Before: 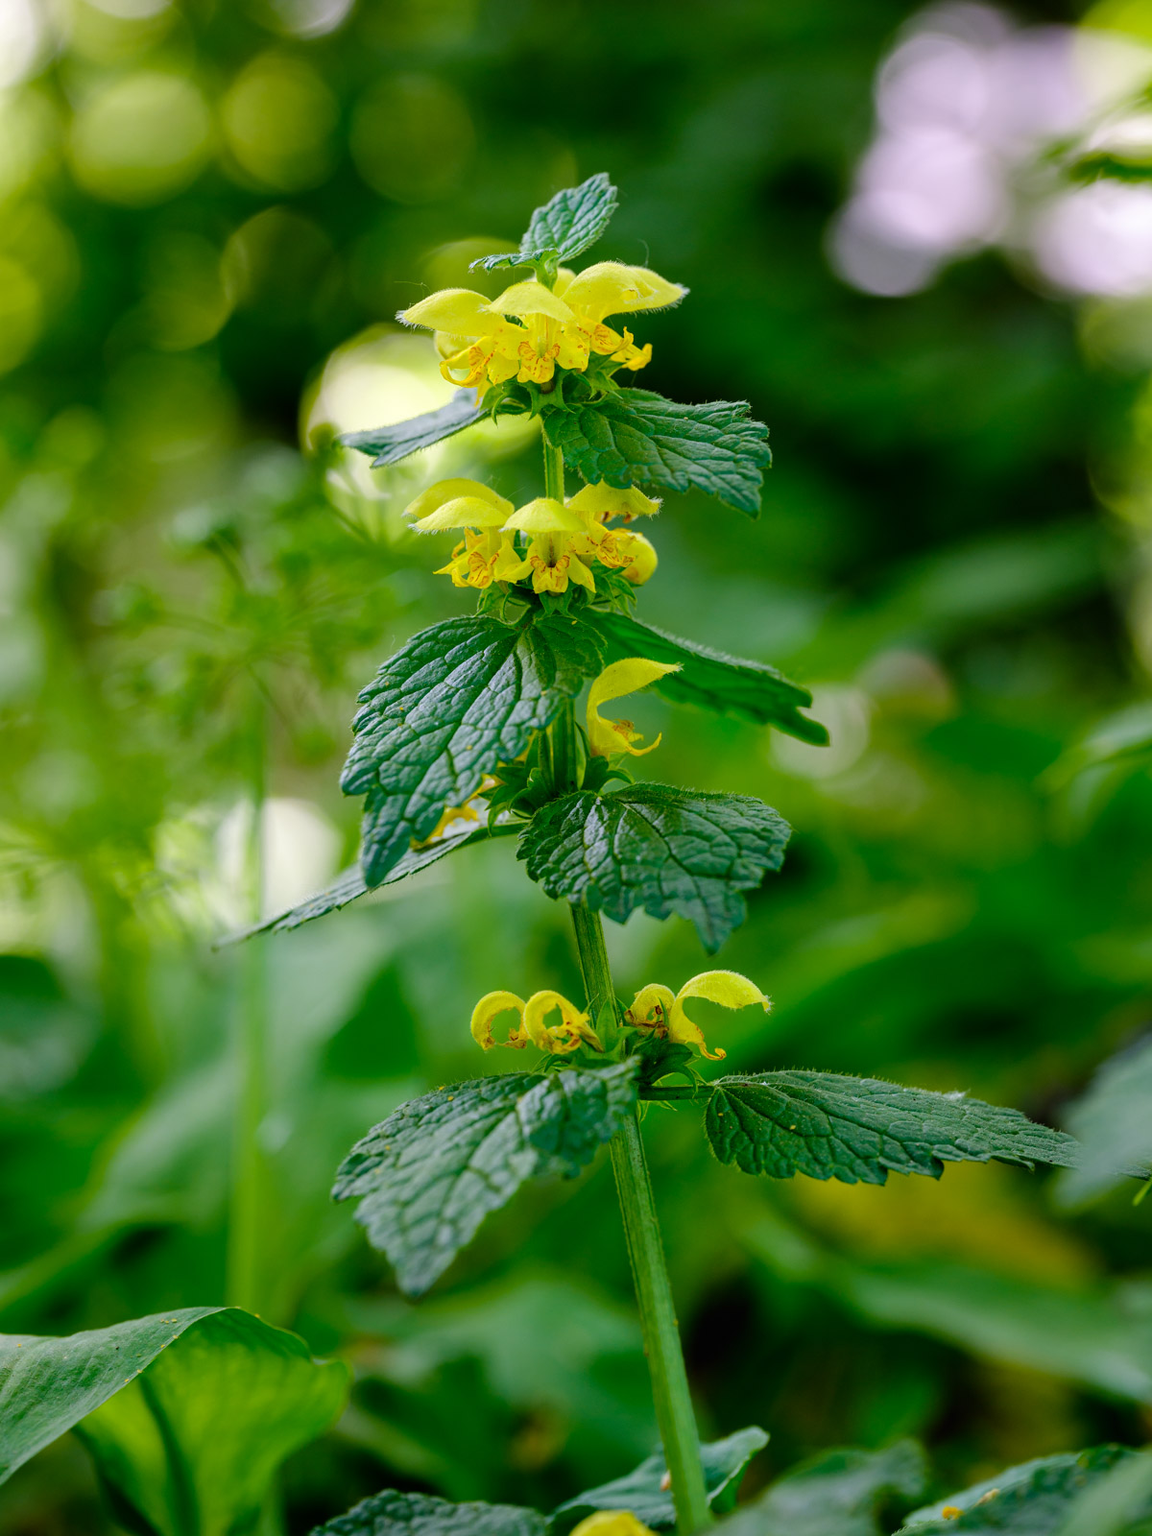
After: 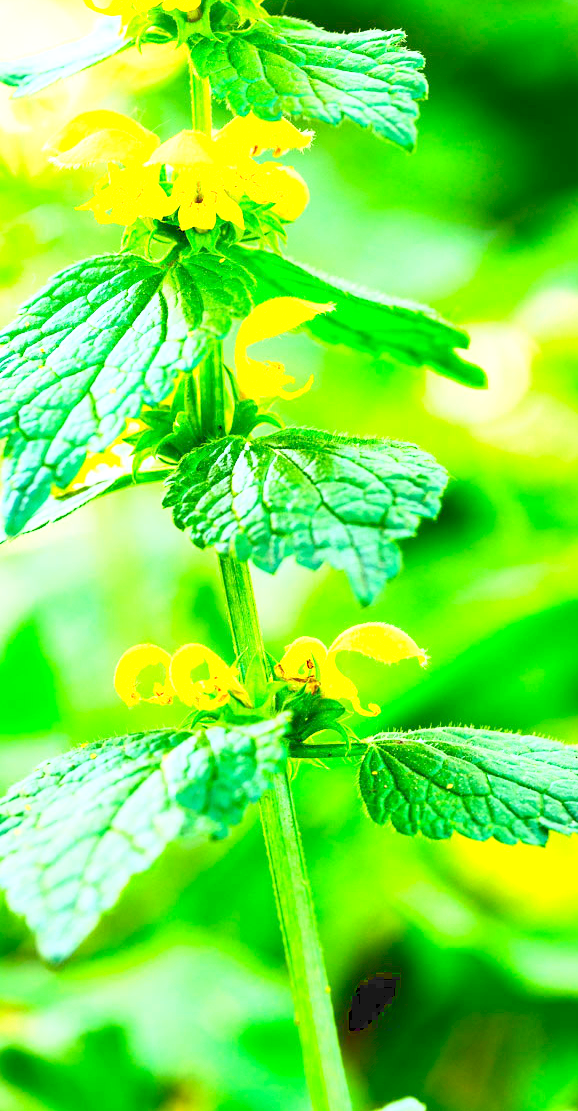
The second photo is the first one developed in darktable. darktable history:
exposure: black level correction 0.001, exposure 1.73 EV, compensate highlight preservation false
tone curve: curves: ch0 [(0, 0) (0.003, 0.115) (0.011, 0.133) (0.025, 0.157) (0.044, 0.182) (0.069, 0.209) (0.1, 0.239) (0.136, 0.279) (0.177, 0.326) (0.224, 0.379) (0.277, 0.436) (0.335, 0.507) (0.399, 0.587) (0.468, 0.671) (0.543, 0.75) (0.623, 0.837) (0.709, 0.916) (0.801, 0.978) (0.898, 0.985) (1, 1)]
crop: left 31.362%, top 24.273%, right 20.391%, bottom 6.249%
